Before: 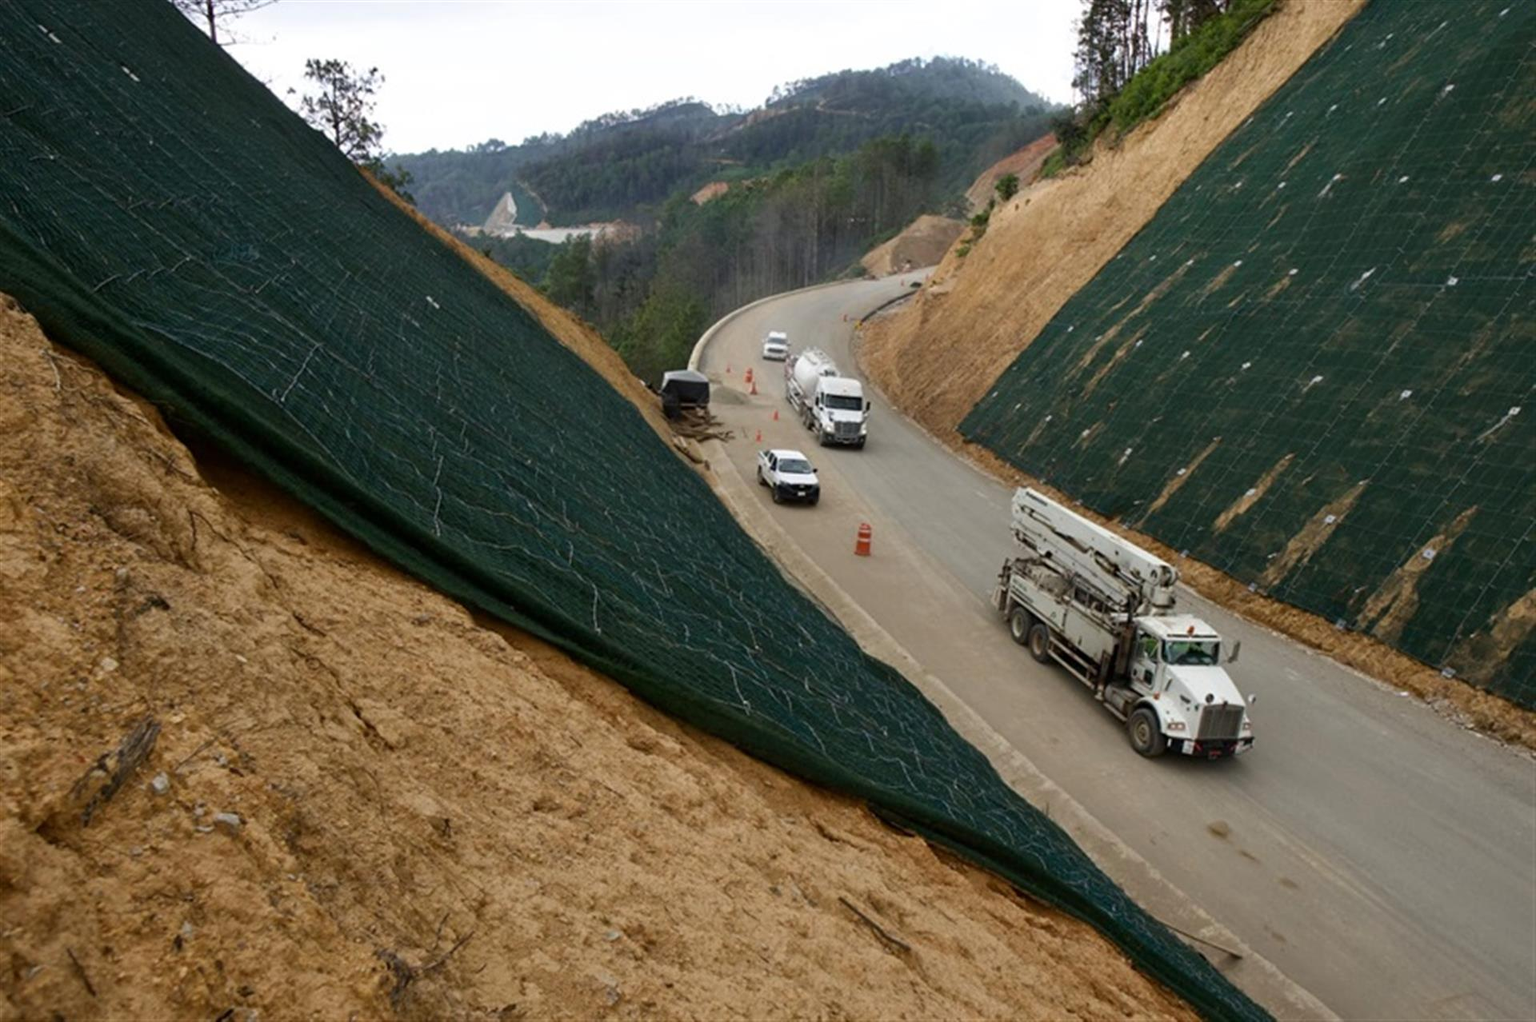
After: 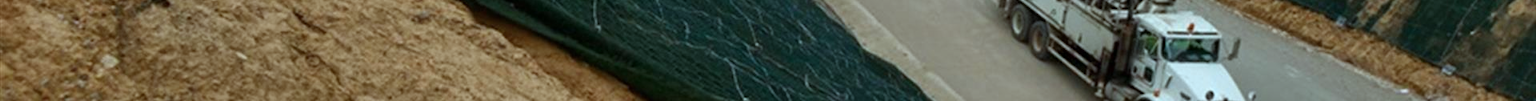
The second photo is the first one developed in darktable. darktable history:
crop and rotate: top 59.084%, bottom 30.916%
color correction: highlights a* -10.04, highlights b* -10.37
